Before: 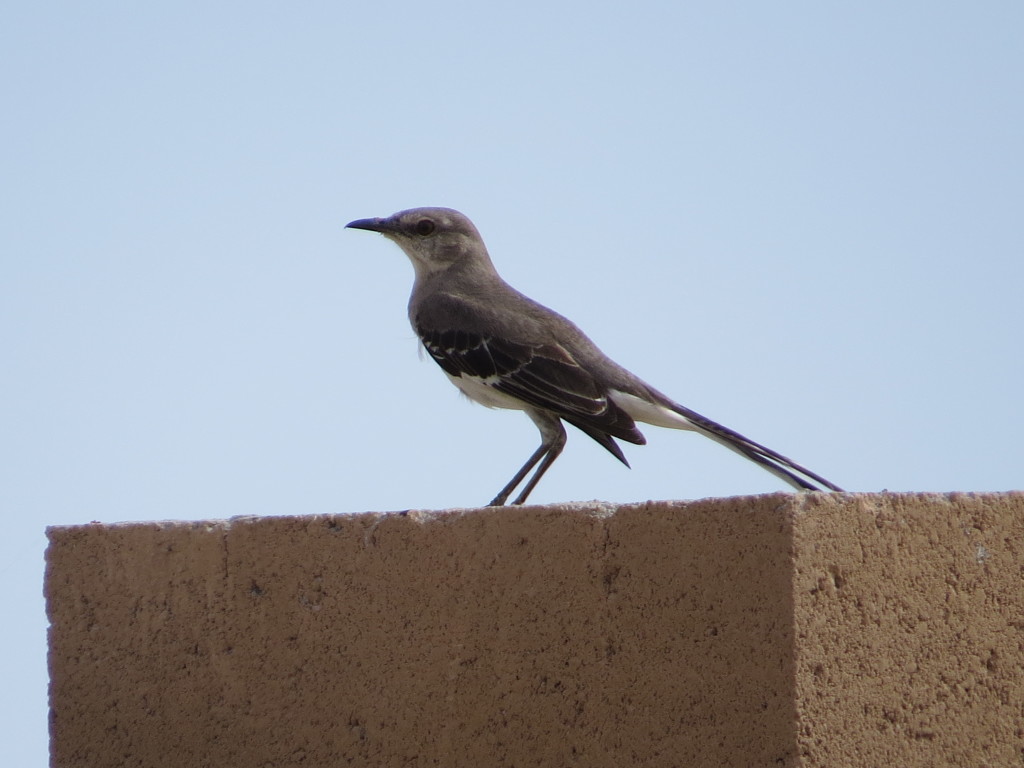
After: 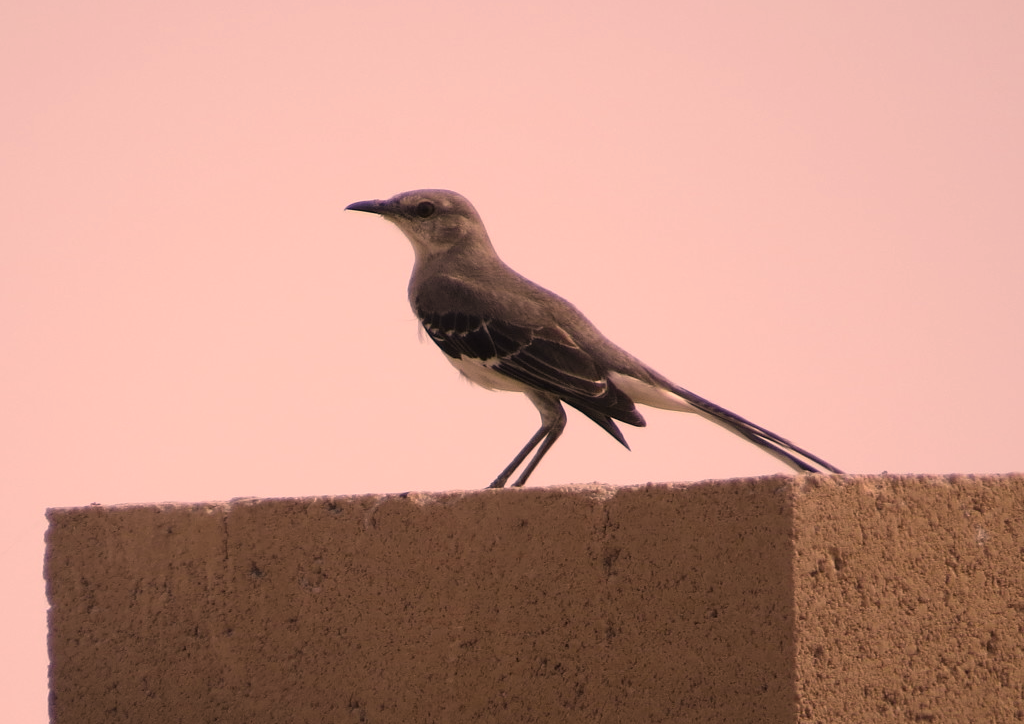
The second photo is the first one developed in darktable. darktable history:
crop and rotate: top 2.472%, bottom 3.216%
color correction: highlights a* 39.51, highlights b* 39.94, saturation 0.691
